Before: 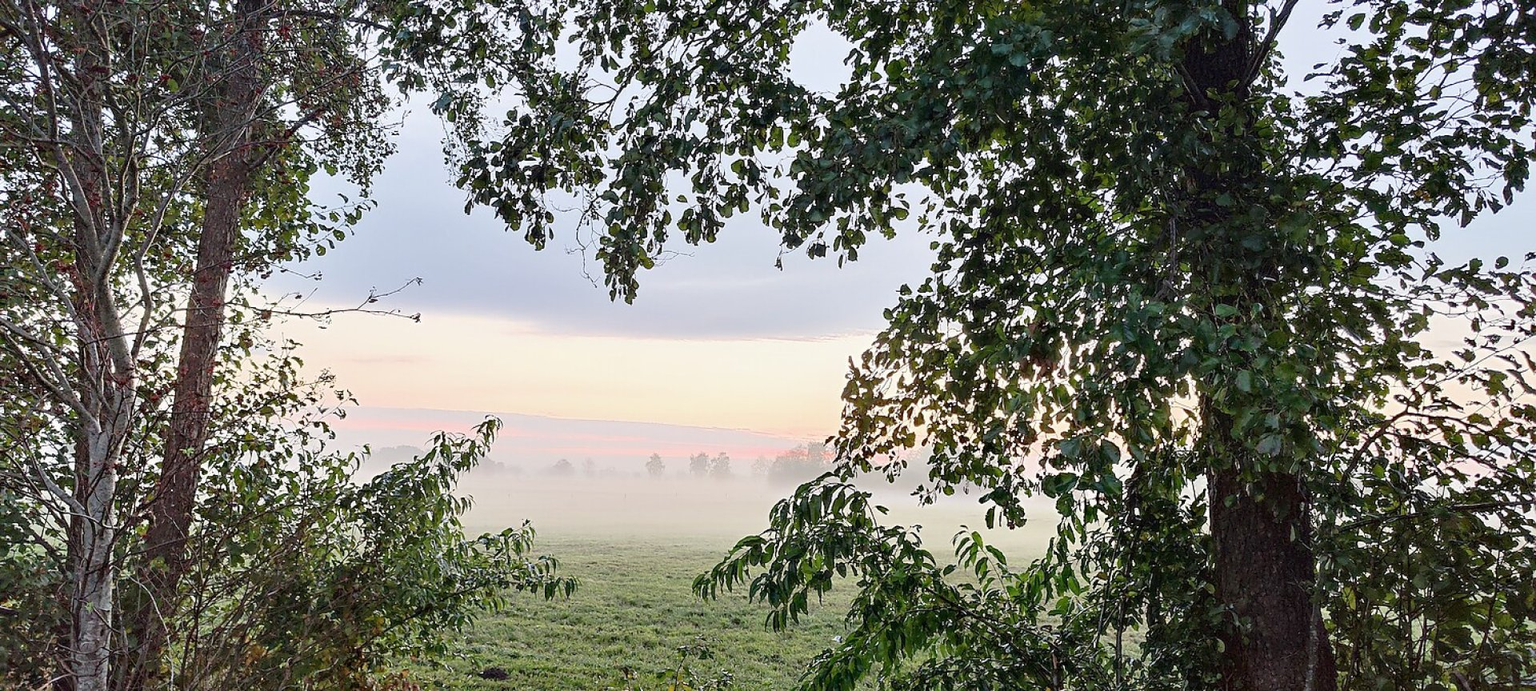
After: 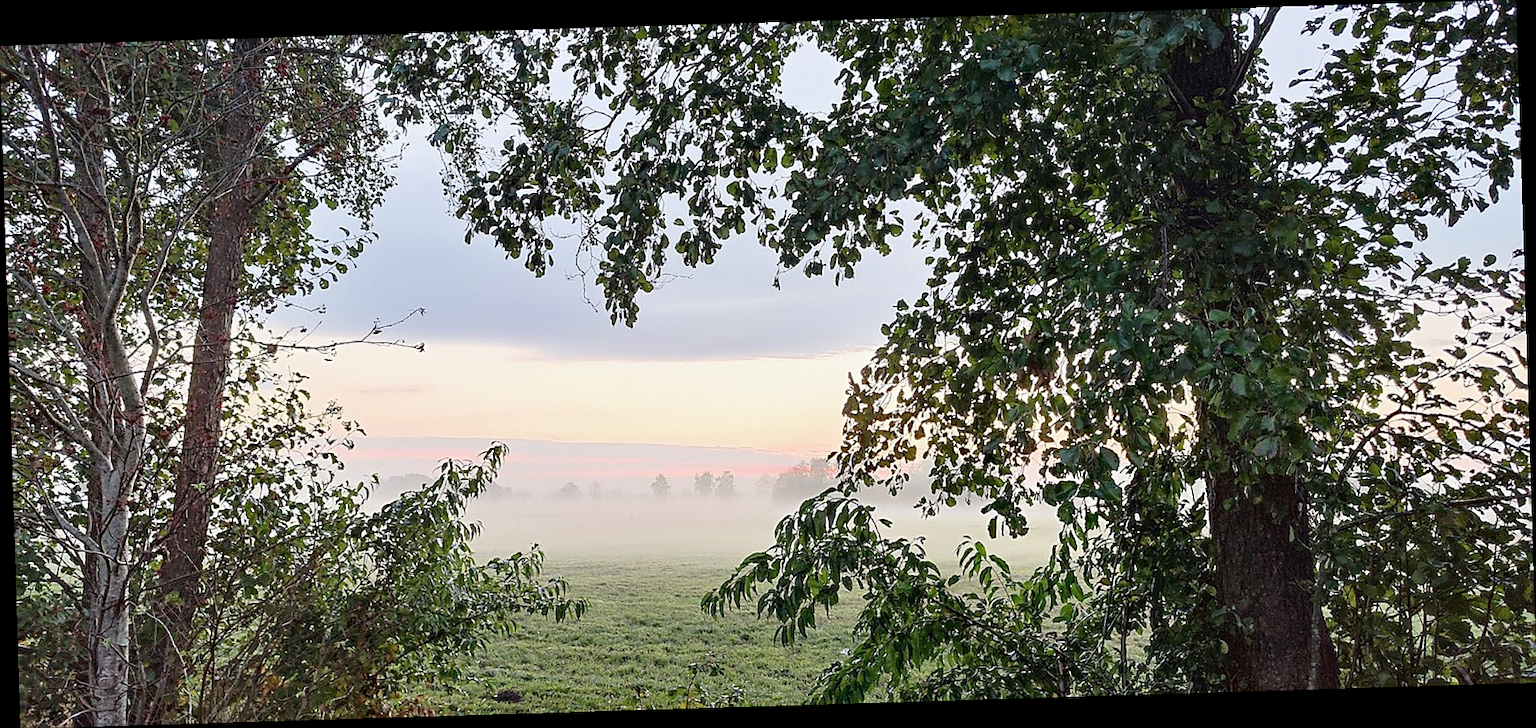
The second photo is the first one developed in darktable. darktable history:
rotate and perspective: rotation -1.75°, automatic cropping off
sharpen: amount 0.2
